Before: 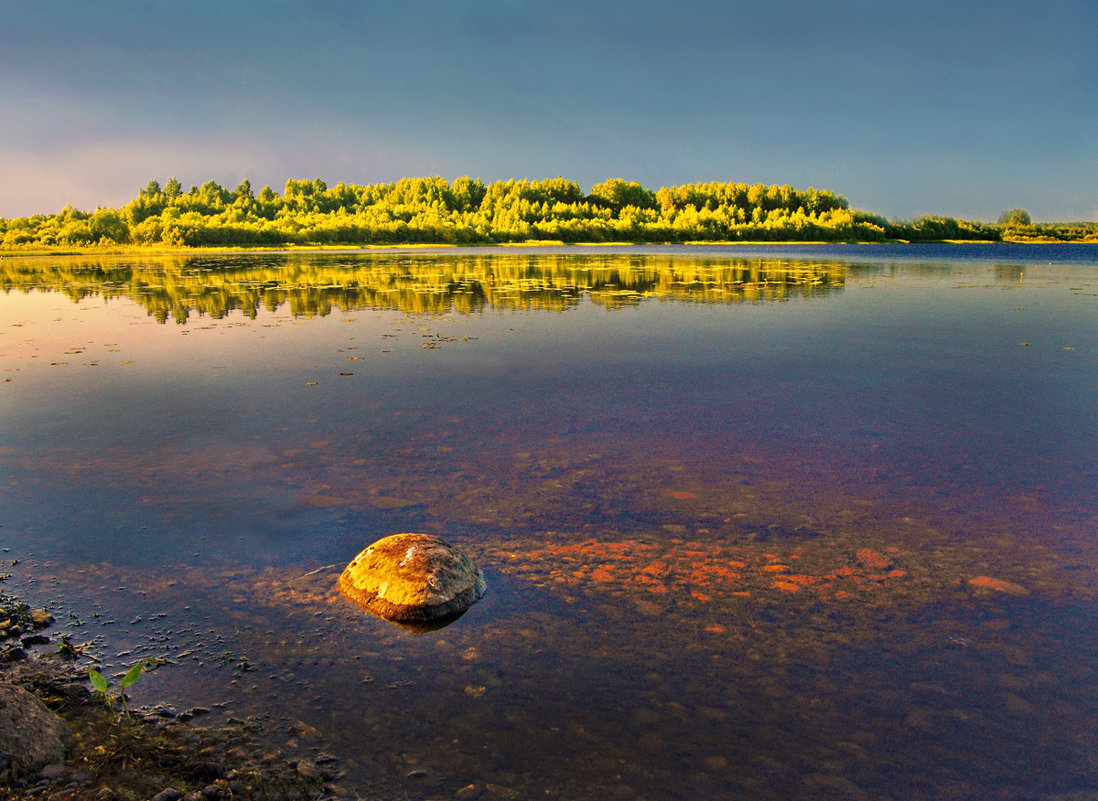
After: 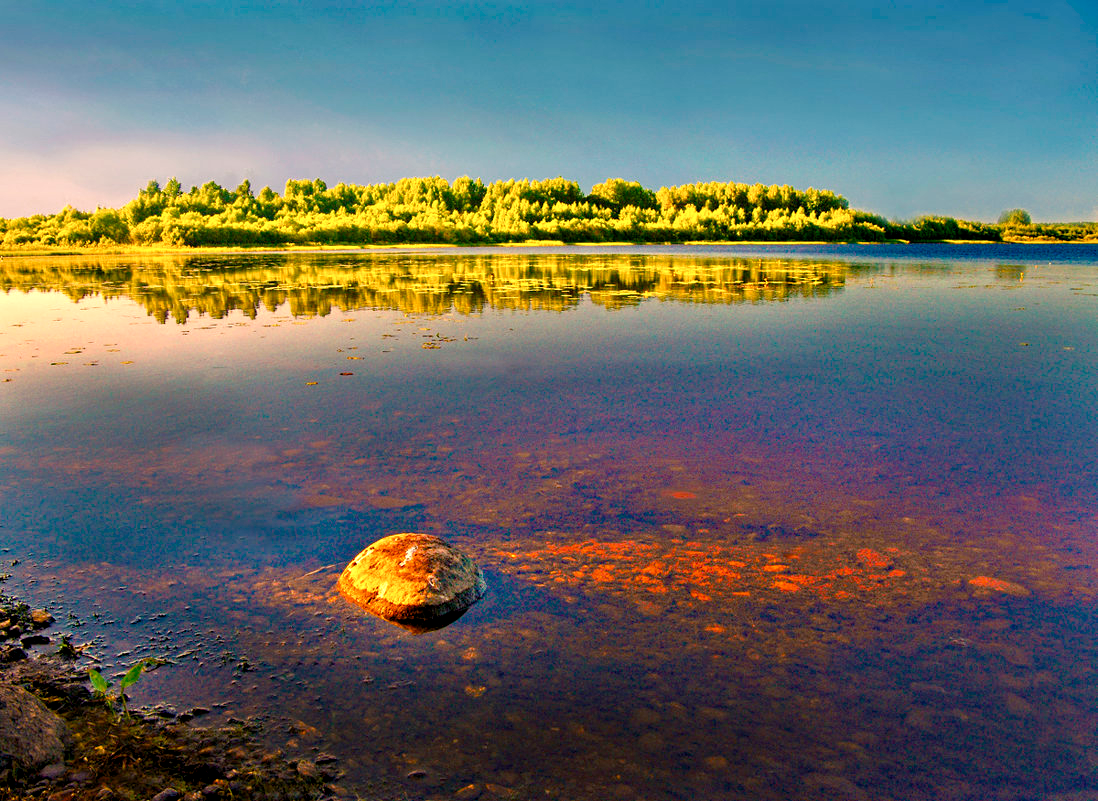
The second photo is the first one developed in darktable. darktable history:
color balance rgb: global offset › luminance -0.279%, global offset › hue 260.66°, perceptual saturation grading › global saturation 20%, perceptual saturation grading › highlights -25.892%, perceptual saturation grading › shadows 49.261%, perceptual brilliance grading › global brilliance 10.716%, global vibrance -24.986%
